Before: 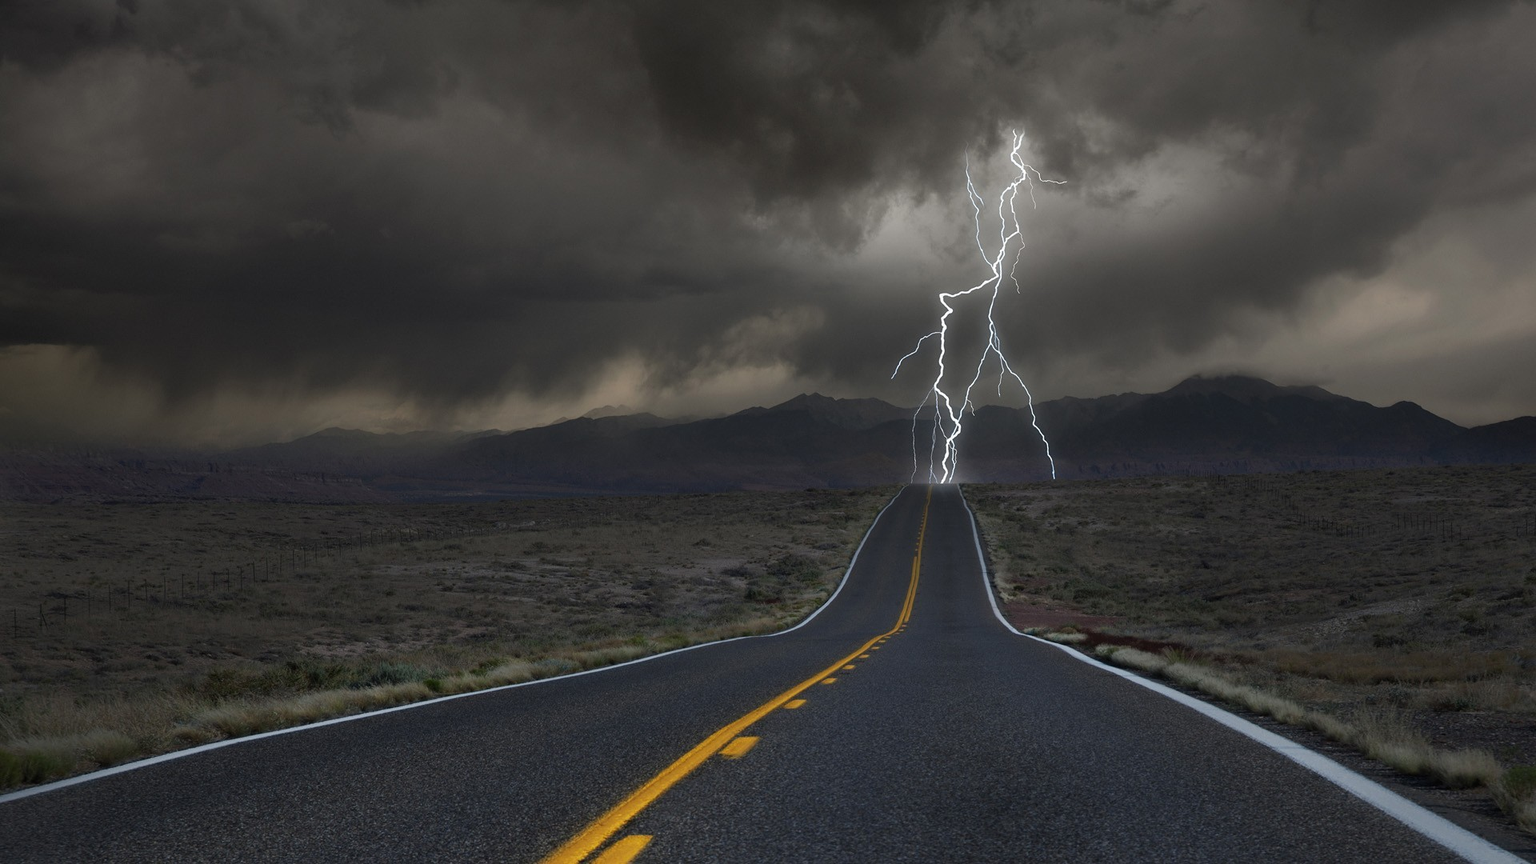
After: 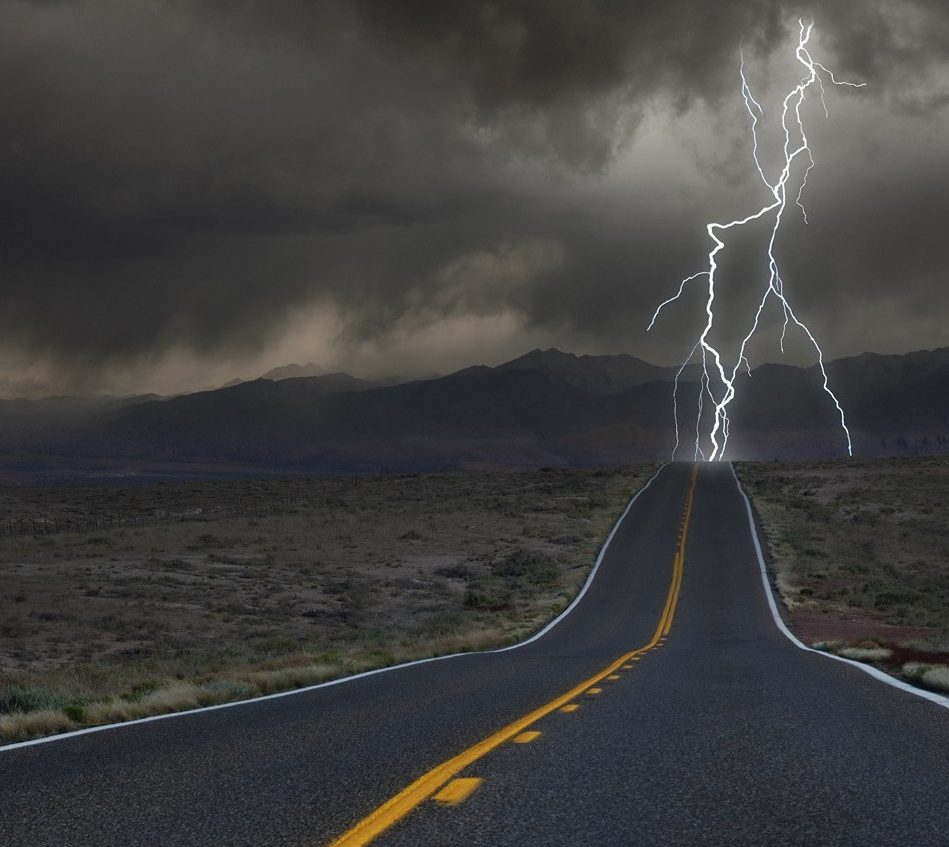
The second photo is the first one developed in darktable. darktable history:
bloom: size 9%, threshold 100%, strength 7%
crop and rotate: angle 0.02°, left 24.353%, top 13.219%, right 26.156%, bottom 8.224%
